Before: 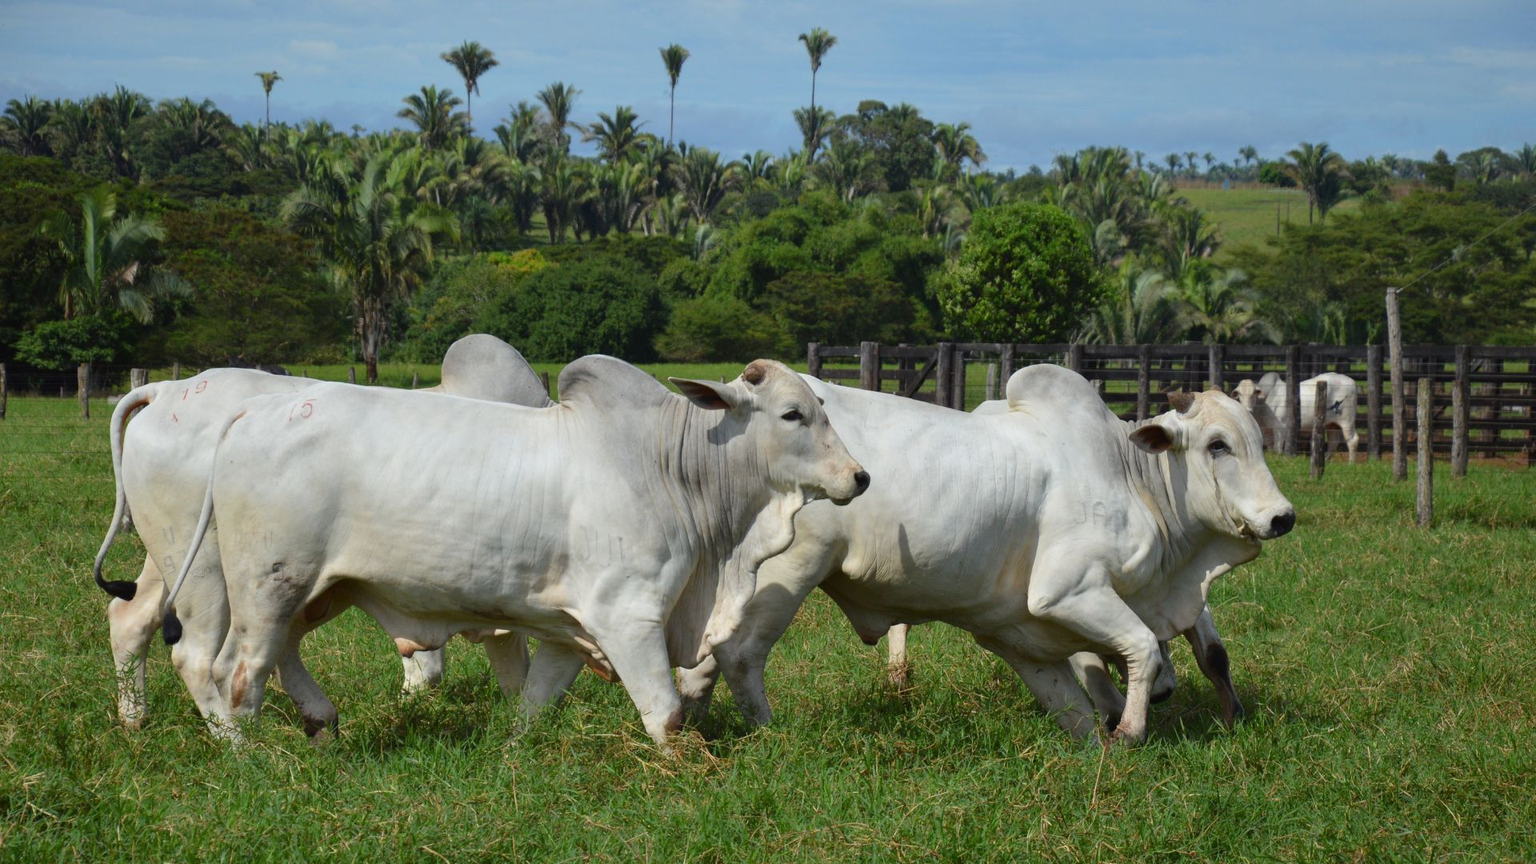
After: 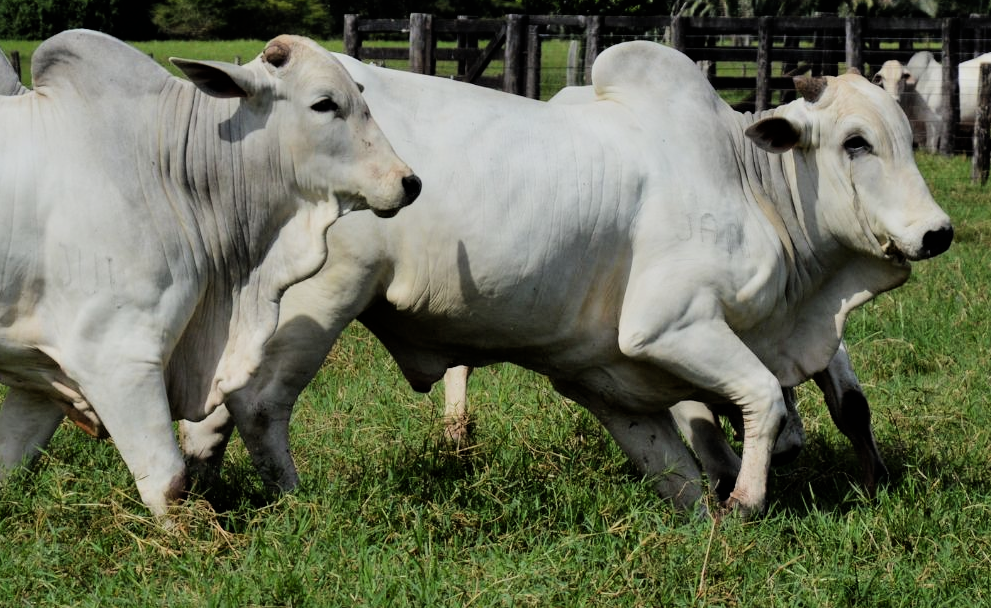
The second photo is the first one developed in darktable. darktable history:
crop: left 34.703%, top 38.412%, right 13.681%, bottom 5.278%
shadows and highlights: soften with gaussian
filmic rgb: black relative exposure -5.13 EV, white relative exposure 3.99 EV, hardness 2.91, contrast 1.296, highlights saturation mix -8.88%
